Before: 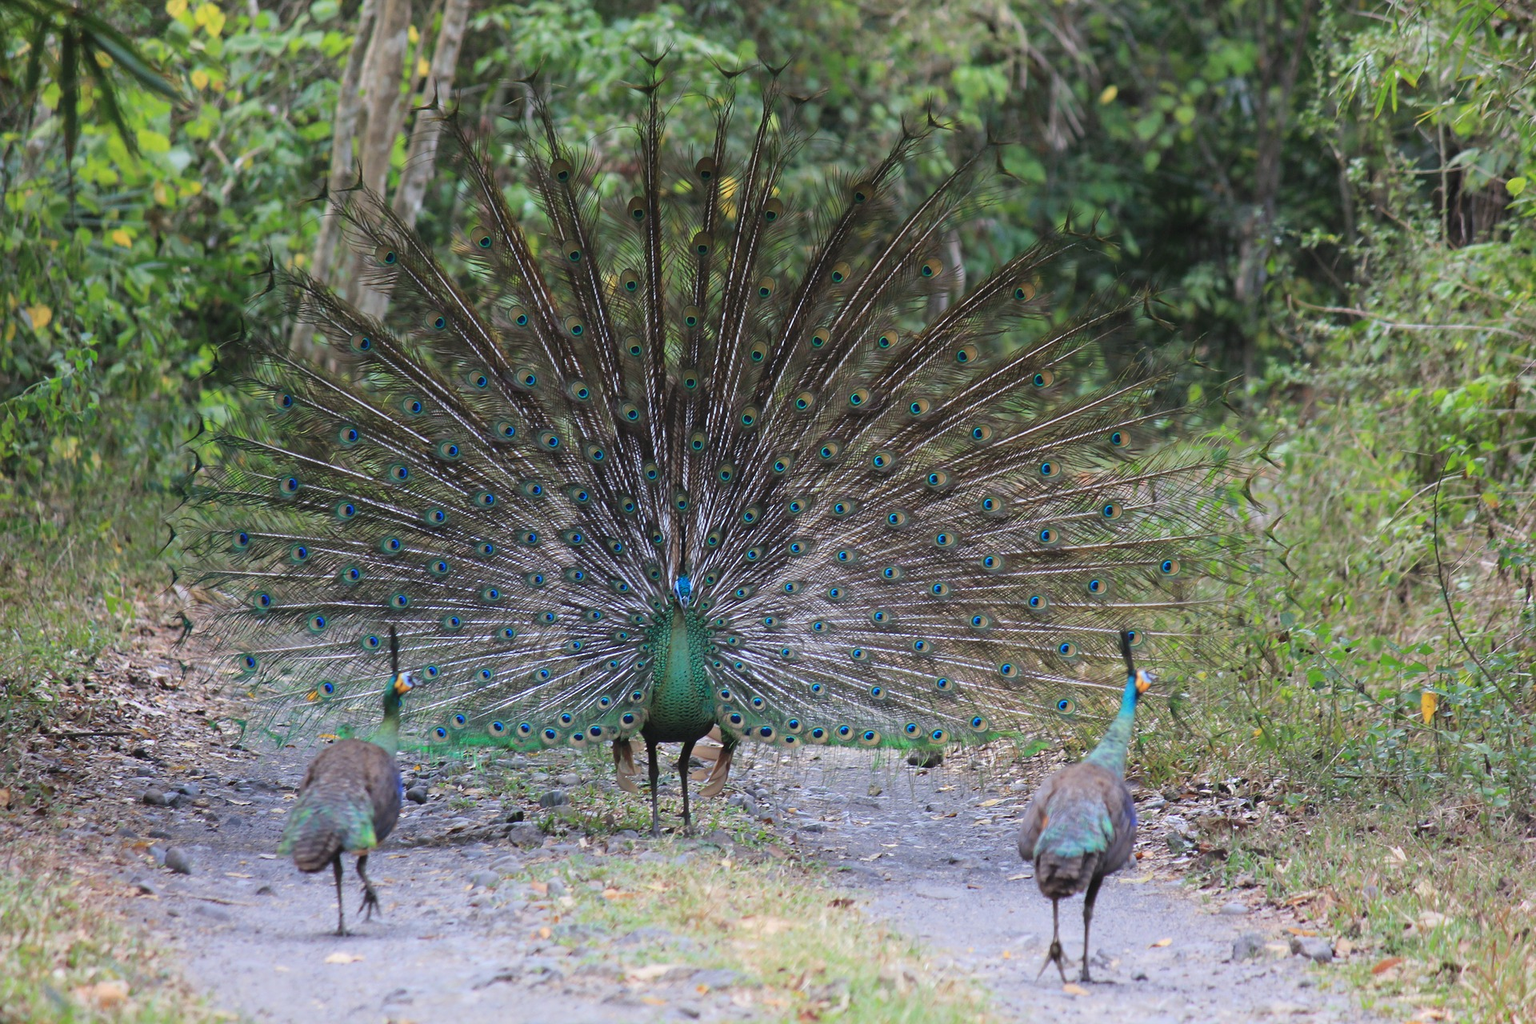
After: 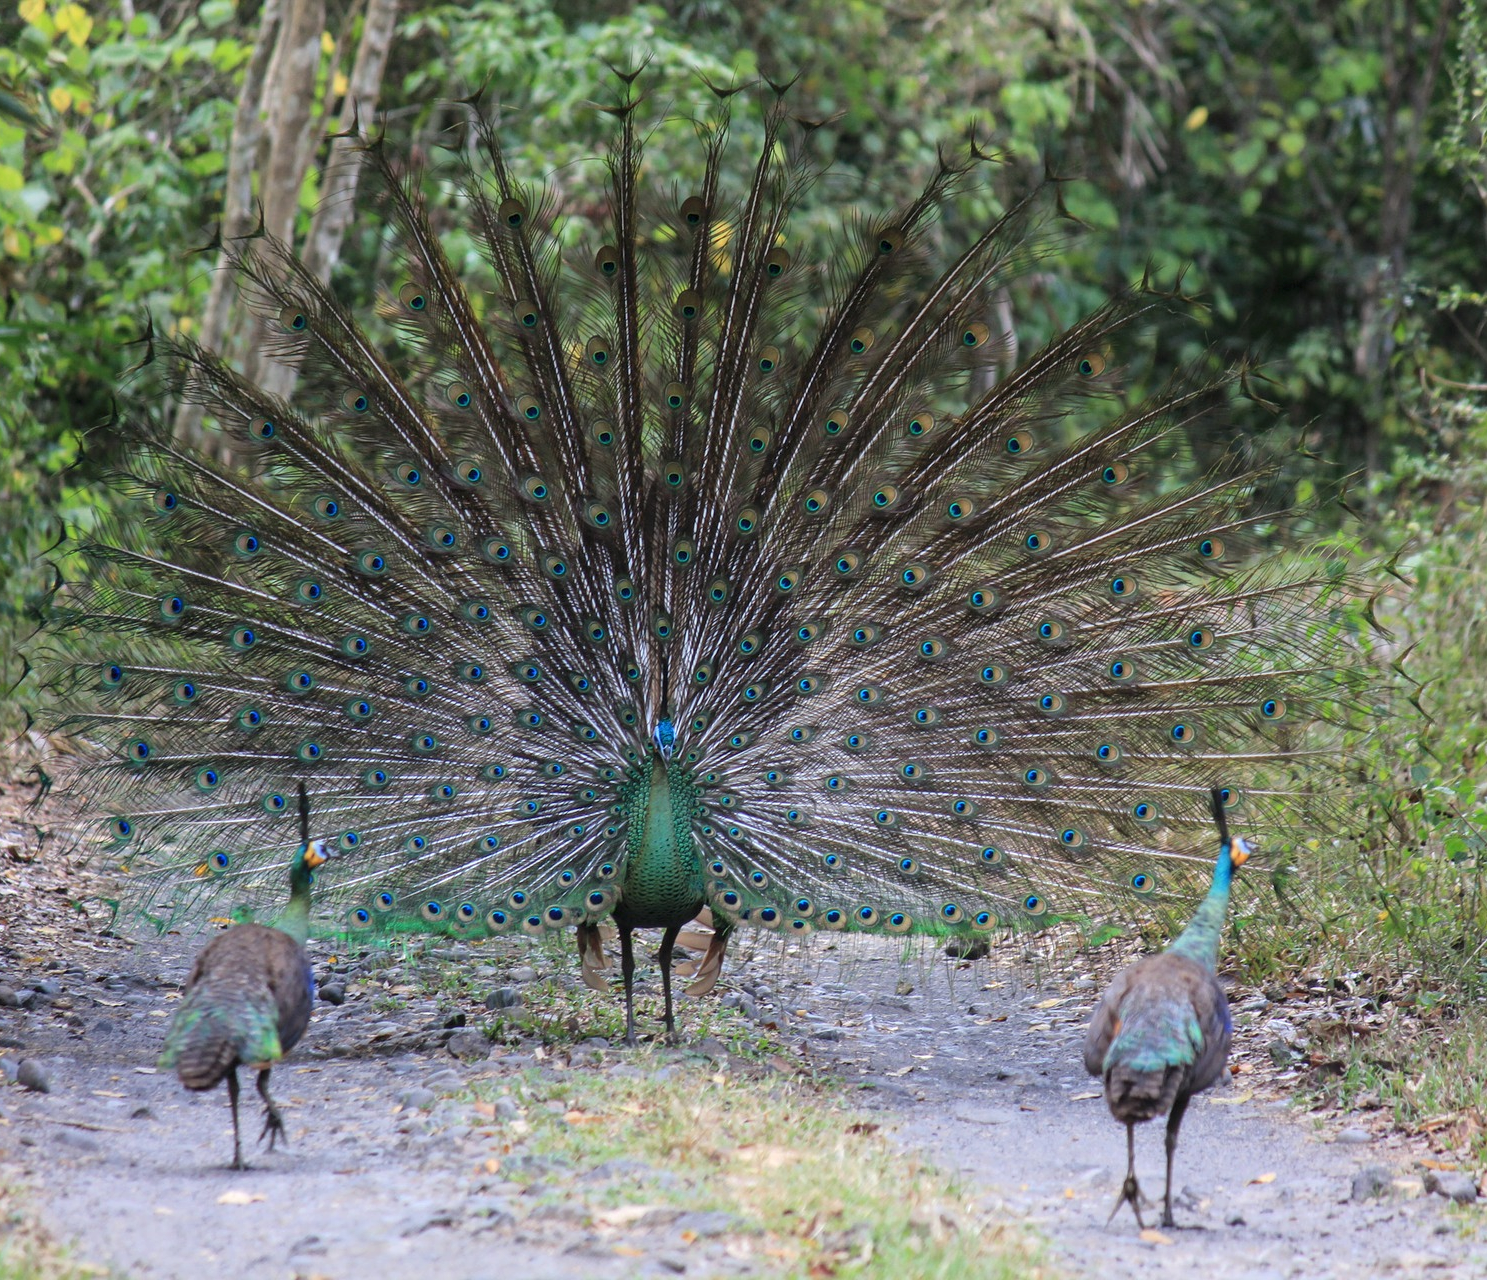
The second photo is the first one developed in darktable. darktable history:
local contrast: on, module defaults
crop: left 9.88%, right 12.664%
